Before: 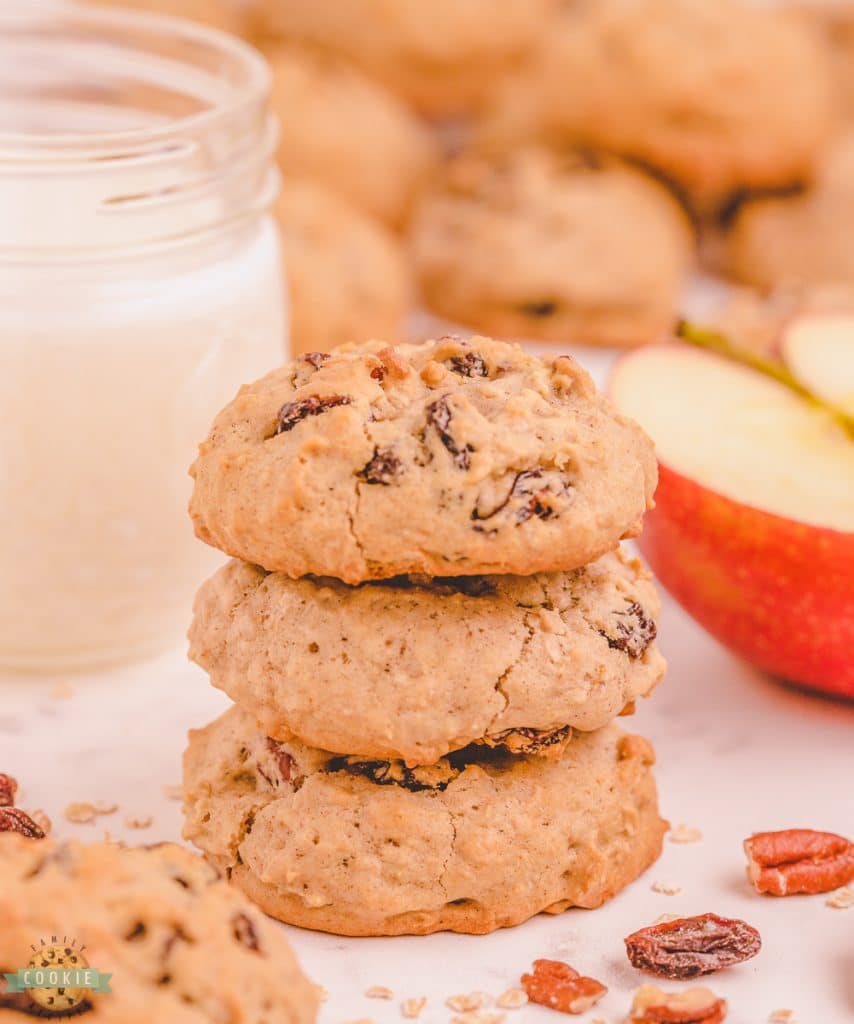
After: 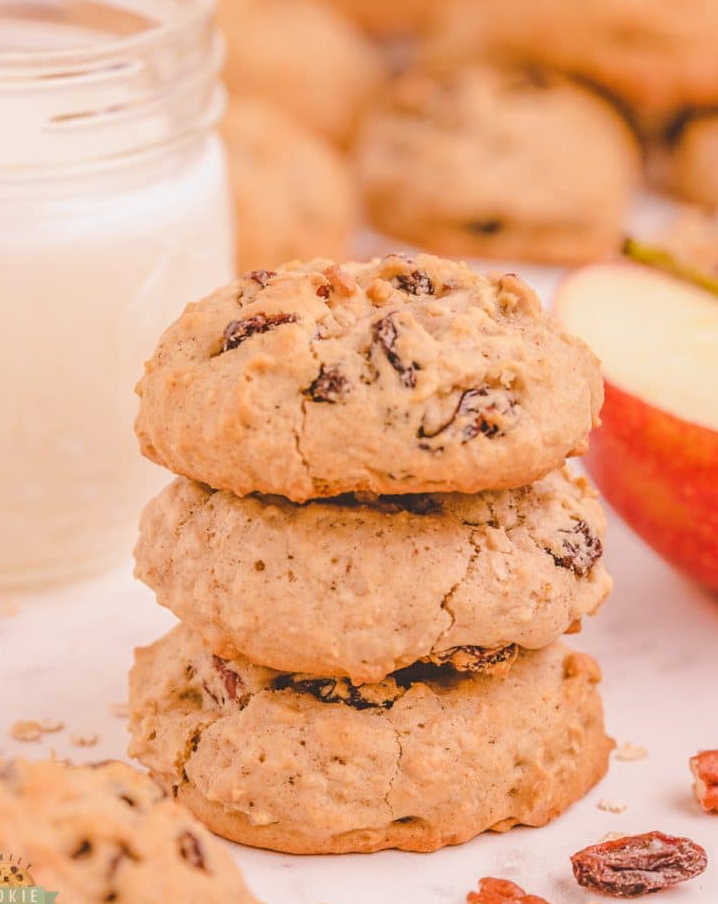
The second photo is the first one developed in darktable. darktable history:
crop: left 6.367%, top 8.088%, right 9.527%, bottom 3.541%
